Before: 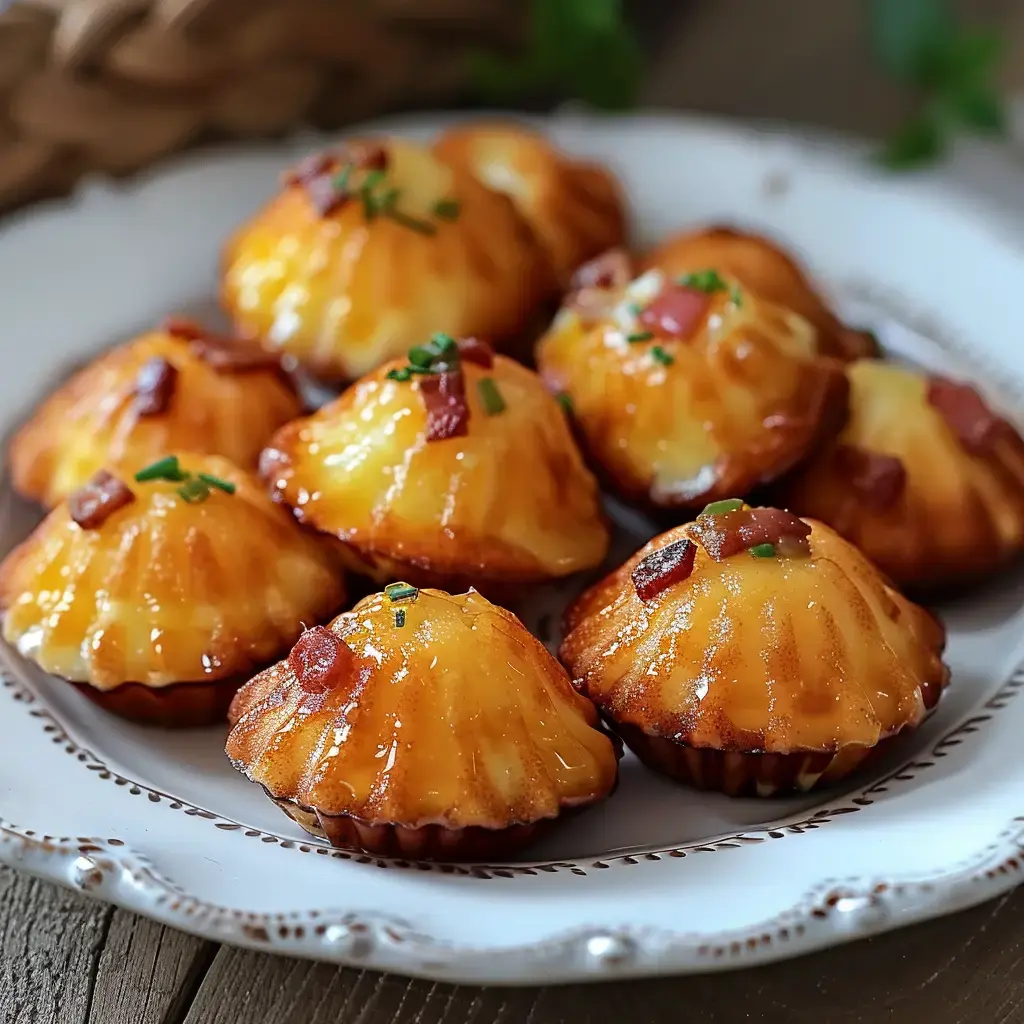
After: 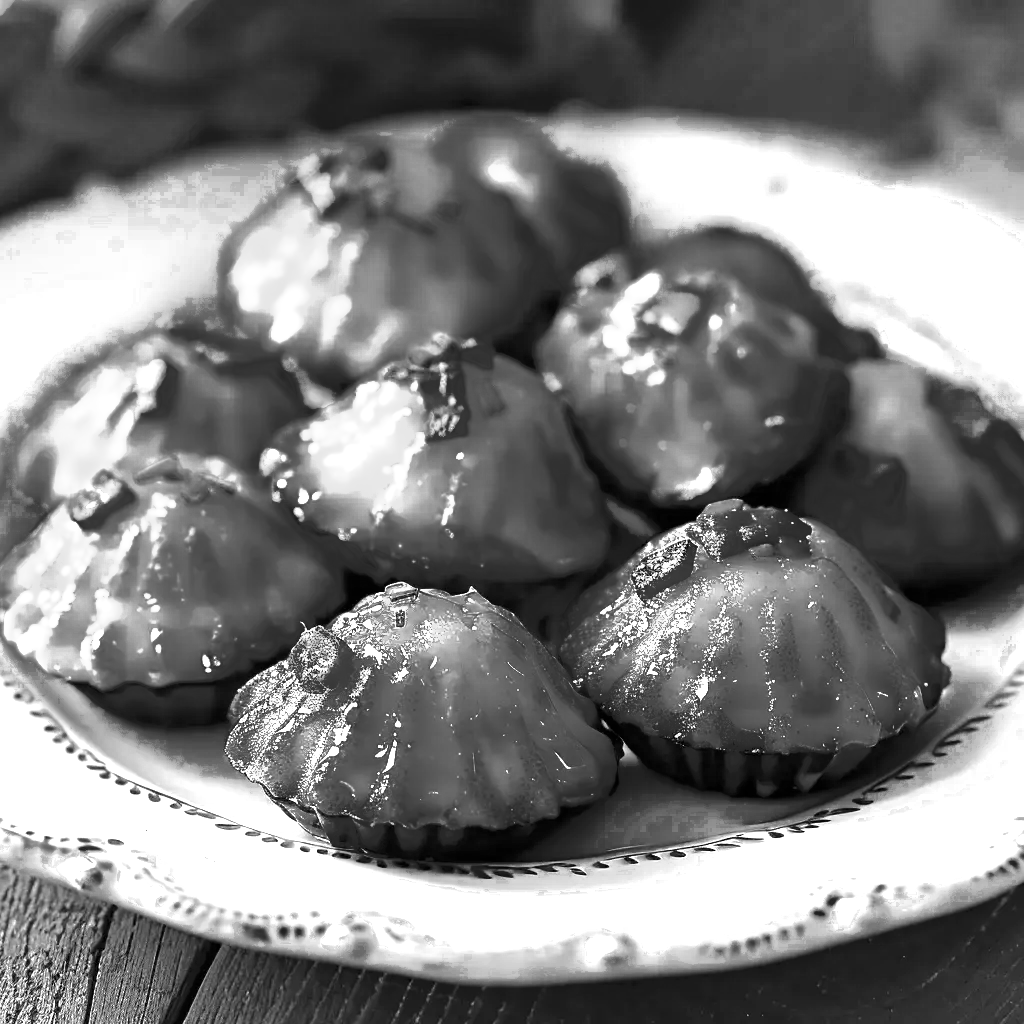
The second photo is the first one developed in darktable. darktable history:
tone equalizer: edges refinement/feathering 500, mask exposure compensation -1.57 EV, preserve details no
velvia: on, module defaults
exposure: black level correction 0, exposure 1.2 EV, compensate highlight preservation false
color zones: curves: ch0 [(0.002, 0.589) (0.107, 0.484) (0.146, 0.249) (0.217, 0.352) (0.309, 0.525) (0.39, 0.404) (0.455, 0.169) (0.597, 0.055) (0.724, 0.212) (0.775, 0.691) (0.869, 0.571) (1, 0.587)]; ch1 [(0, 0) (0.143, 0) (0.286, 0) (0.429, 0) (0.571, 0) (0.714, 0) (0.857, 0)]
local contrast: mode bilateral grid, contrast 21, coarseness 50, detail 119%, midtone range 0.2
color balance rgb: highlights gain › chroma 2.023%, highlights gain › hue 45.07°, global offset › chroma 0.399%, global offset › hue 31.12°, perceptual saturation grading › global saturation 20%, perceptual saturation grading › highlights -14.268%, perceptual saturation grading › shadows 49.485%, global vibrance 20%
